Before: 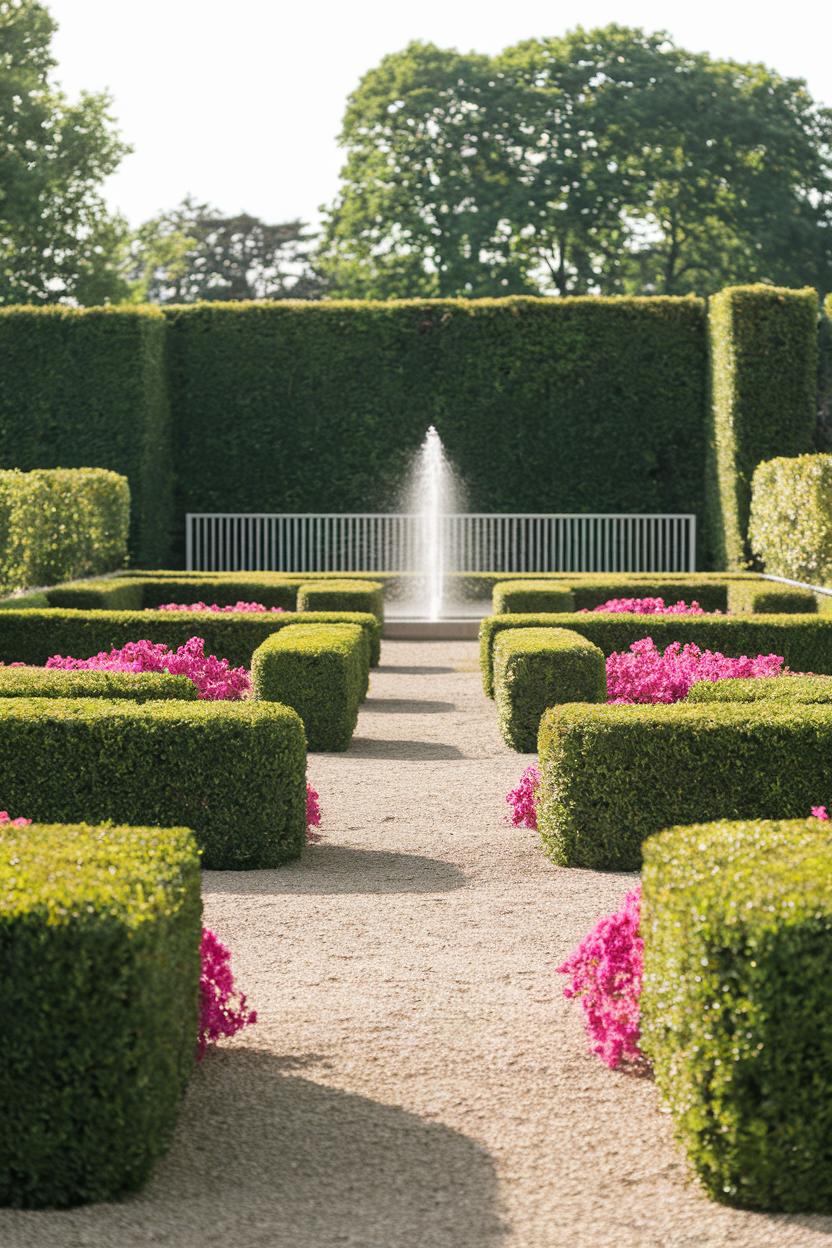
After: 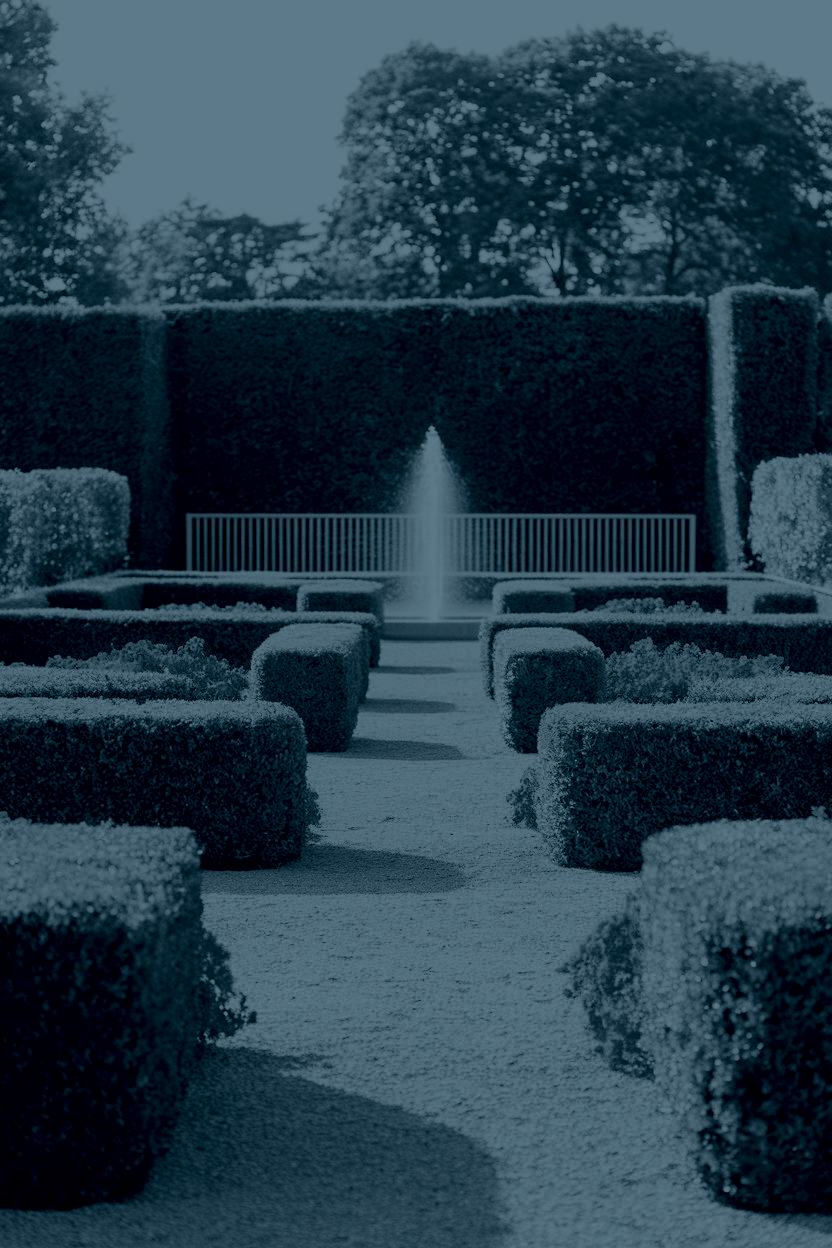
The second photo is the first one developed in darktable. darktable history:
filmic rgb: black relative exposure -7.6 EV, white relative exposure 4.64 EV, threshold 3 EV, target black luminance 0%, hardness 3.55, latitude 50.51%, contrast 1.033, highlights saturation mix 10%, shadows ↔ highlights balance -0.198%, color science v4 (2020), enable highlight reconstruction true
color balance: mode lift, gamma, gain (sRGB), lift [0.997, 0.979, 1.021, 1.011], gamma [1, 1.084, 0.916, 0.998], gain [1, 0.87, 1.13, 1.101], contrast 4.55%, contrast fulcrum 38.24%, output saturation 104.09%
colorize: hue 194.4°, saturation 29%, source mix 61.75%, lightness 3.98%, version 1
